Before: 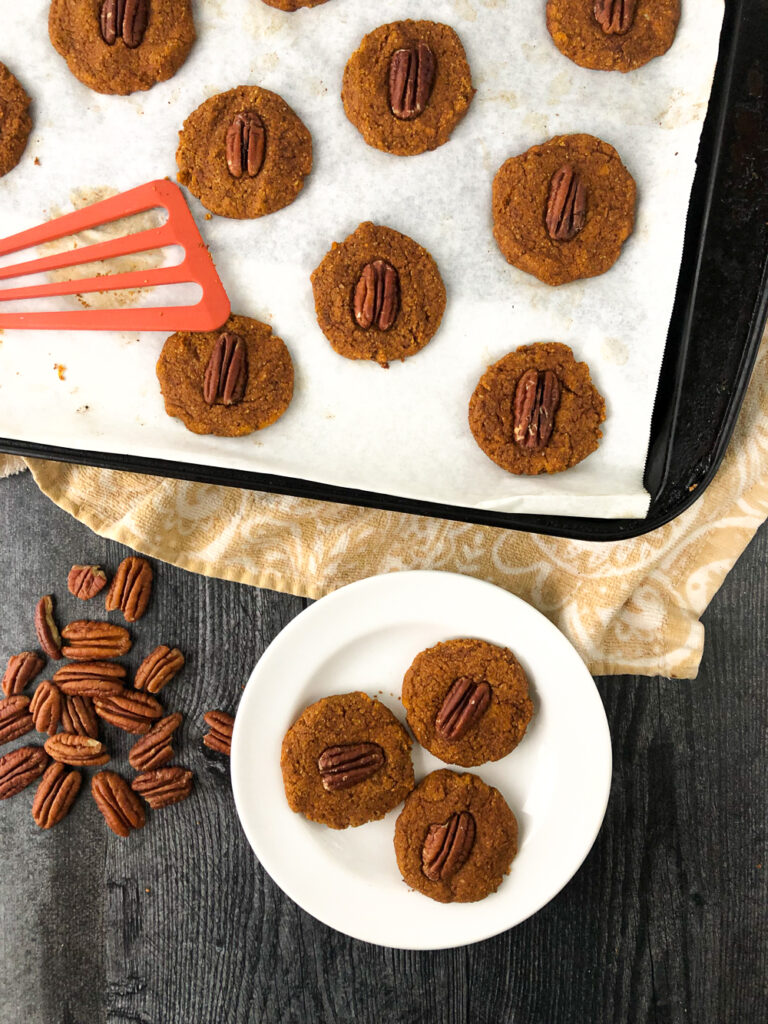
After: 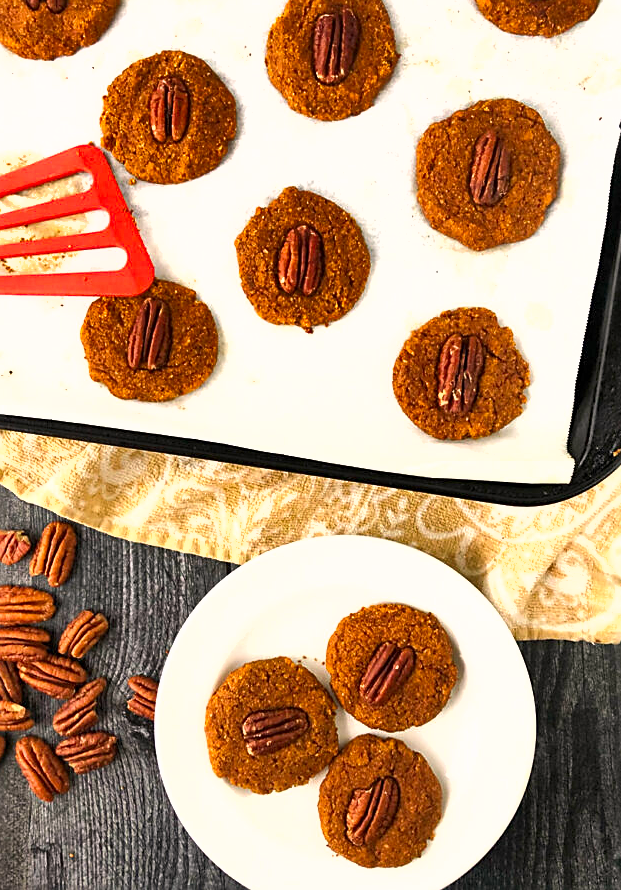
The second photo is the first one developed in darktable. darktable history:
crop: left 9.929%, top 3.475%, right 9.188%, bottom 9.529%
color correction: highlights a* 3.22, highlights b* 1.93, saturation 1.19
sharpen: on, module defaults
exposure: black level correction 0, exposure 0.7 EV, compensate exposure bias true, compensate highlight preservation false
shadows and highlights: low approximation 0.01, soften with gaussian
